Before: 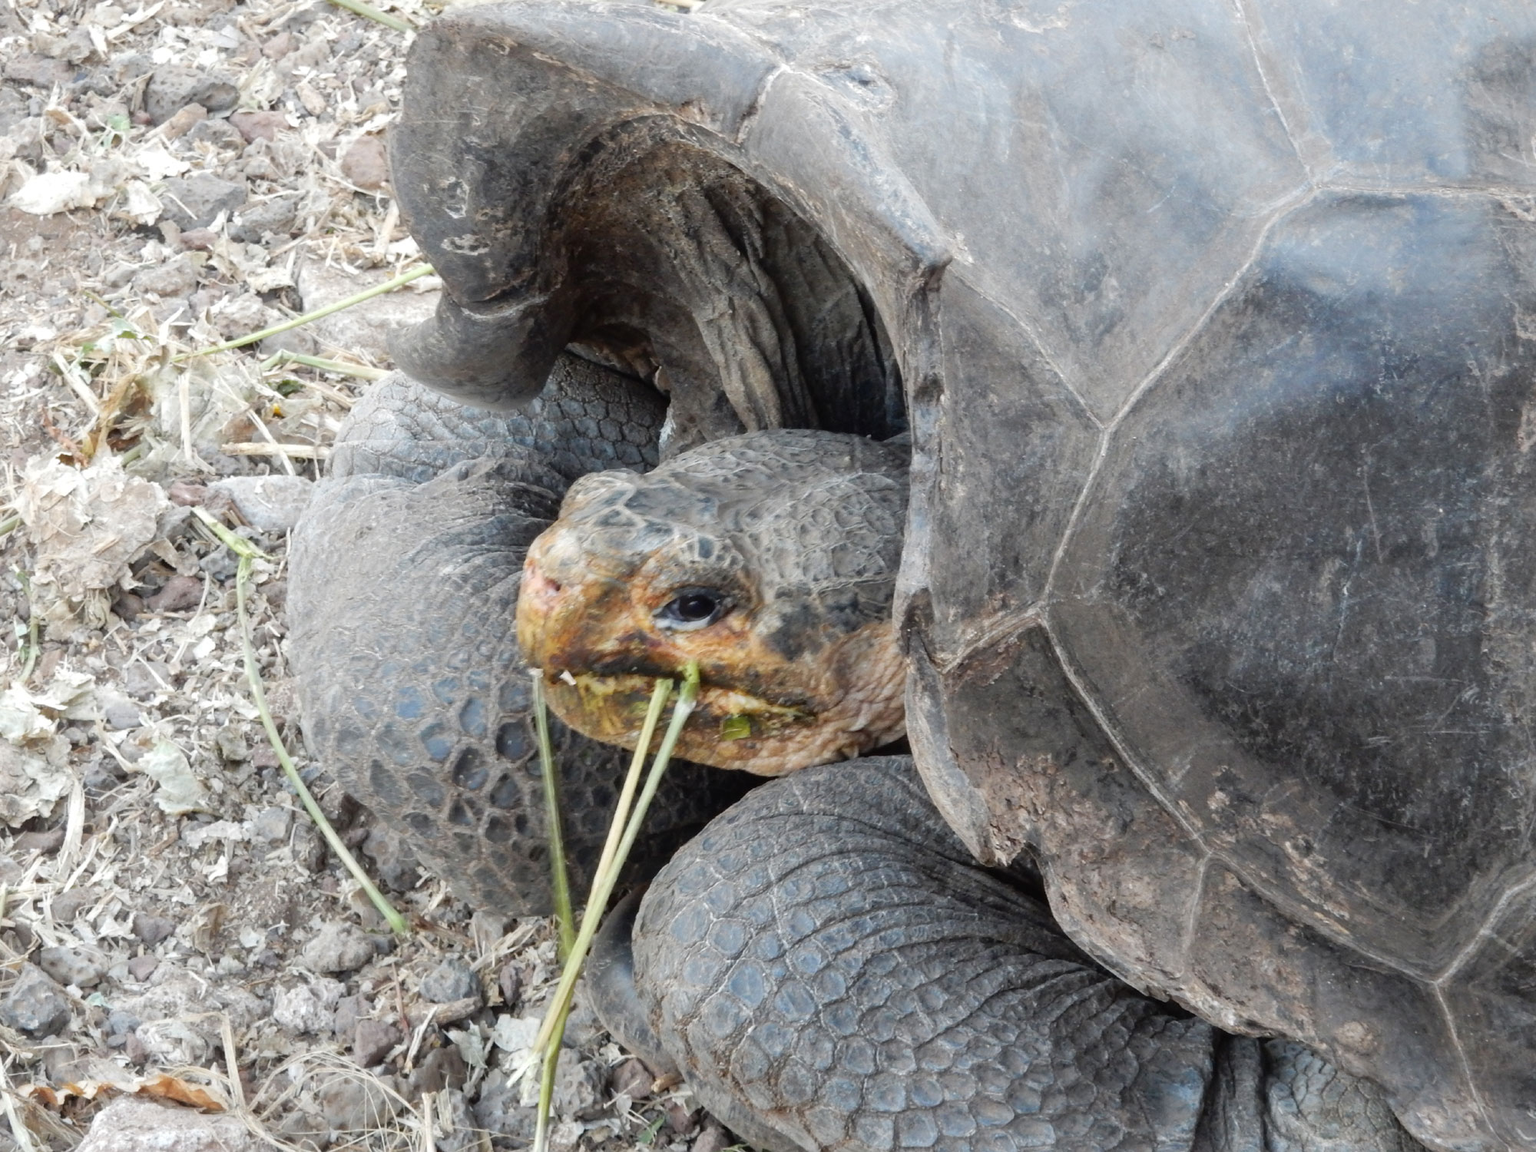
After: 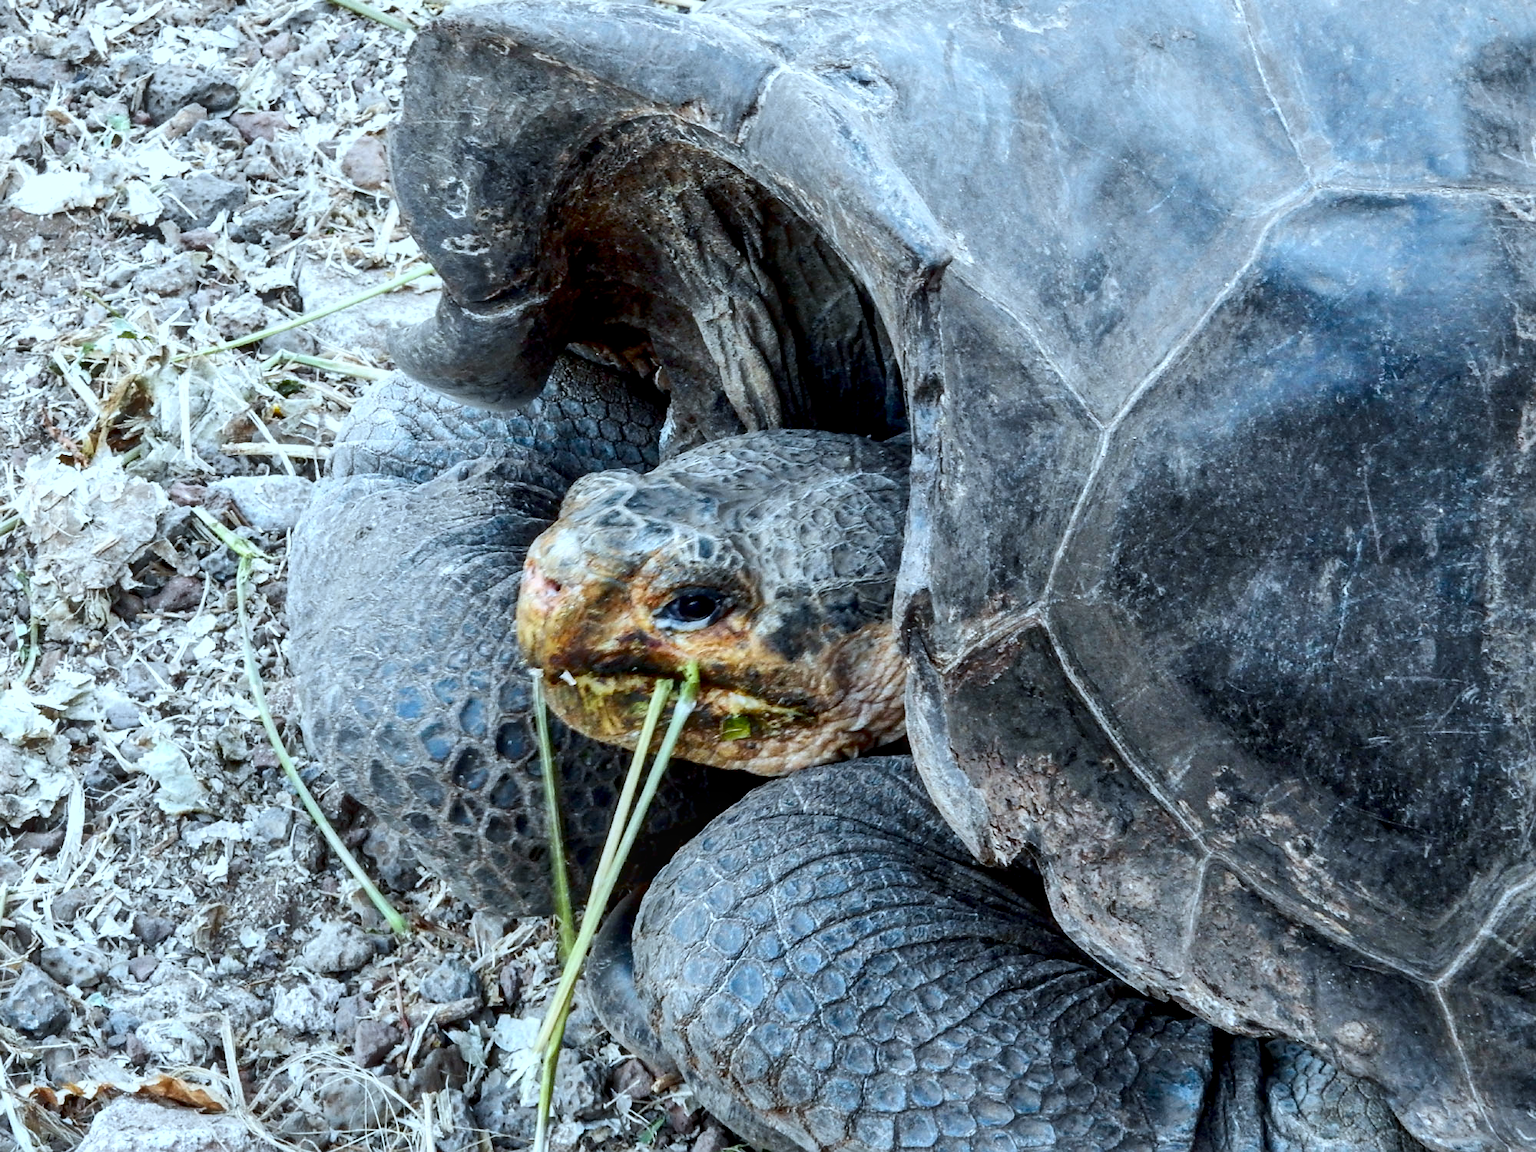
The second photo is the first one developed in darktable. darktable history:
sharpen: radius 1.559, amount 0.373, threshold 1.271
local contrast: on, module defaults
contrast brightness saturation: contrast 0.19, brightness -0.11, saturation 0.21
color calibration: illuminant Planckian (black body), x 0.375, y 0.373, temperature 4117 K
exposure: black level correction 0.009, exposure 0.119 EV, compensate highlight preservation false
shadows and highlights: highlights color adjustment 0%, low approximation 0.01, soften with gaussian
